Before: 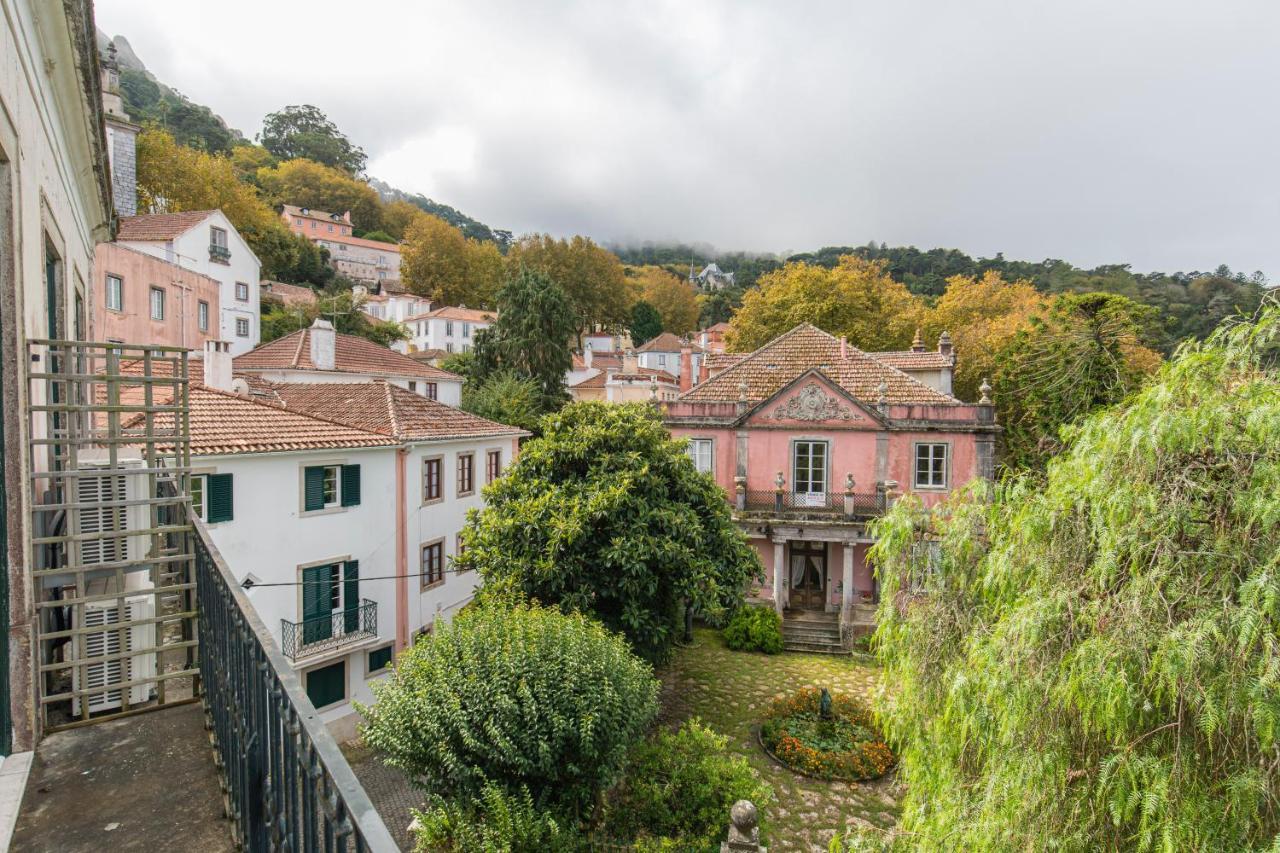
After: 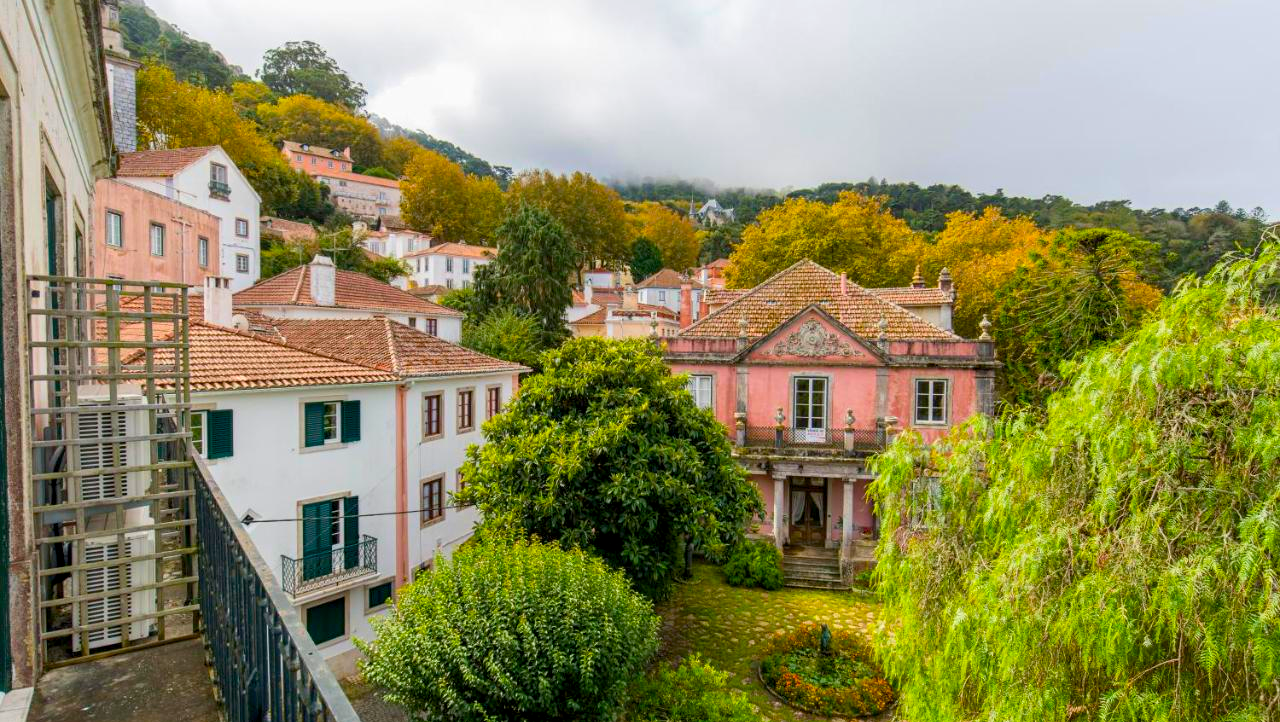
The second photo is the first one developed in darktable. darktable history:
color balance rgb: shadows lift › hue 84.69°, global offset › luminance -0.512%, perceptual saturation grading › global saturation 25.253%, global vibrance 20%
crop: top 7.588%, bottom 7.75%
contrast brightness saturation: contrast 0.076, saturation 0.203
